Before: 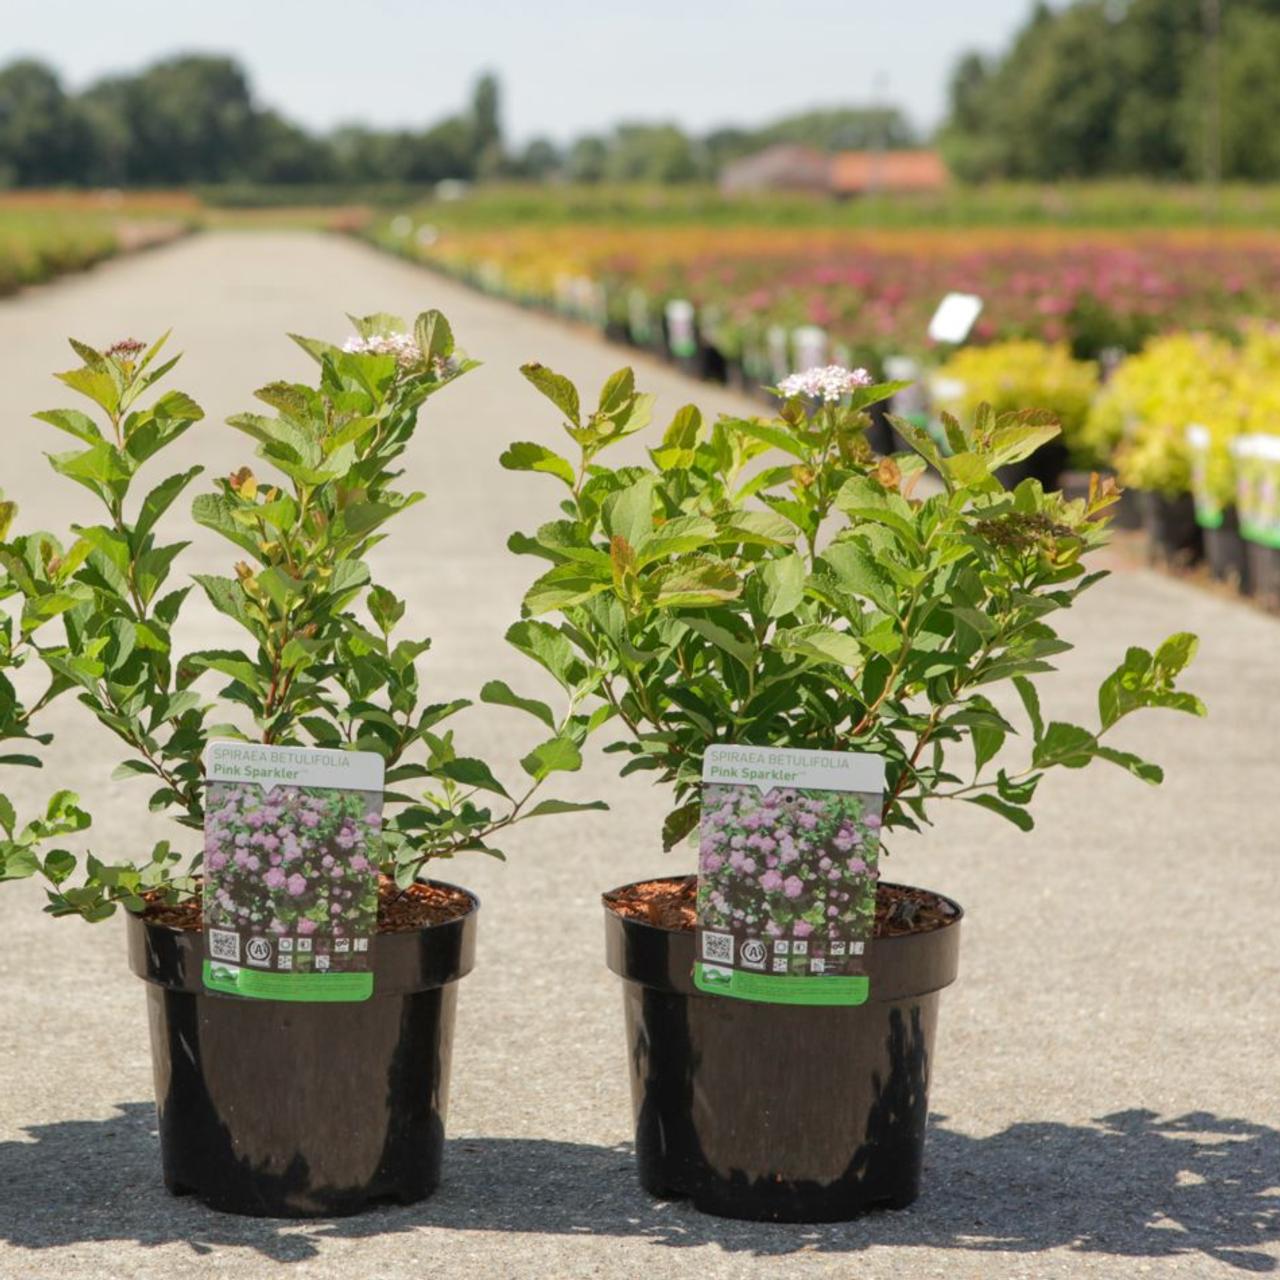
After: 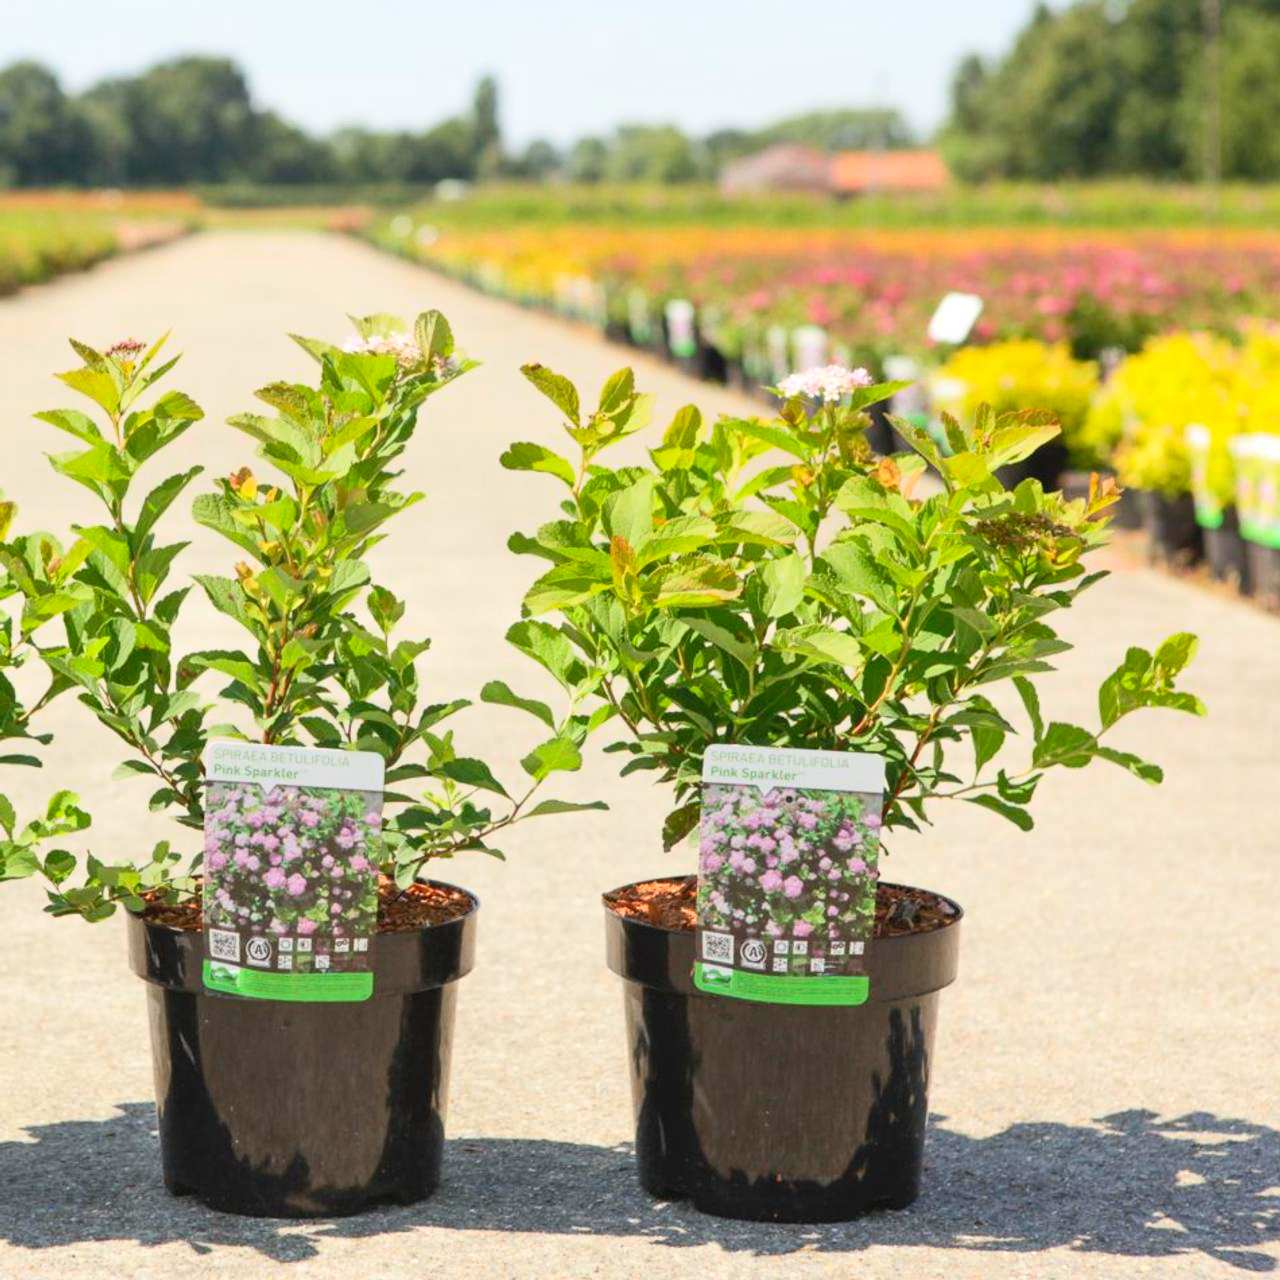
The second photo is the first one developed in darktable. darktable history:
contrast brightness saturation: contrast 0.242, brightness 0.245, saturation 0.379
